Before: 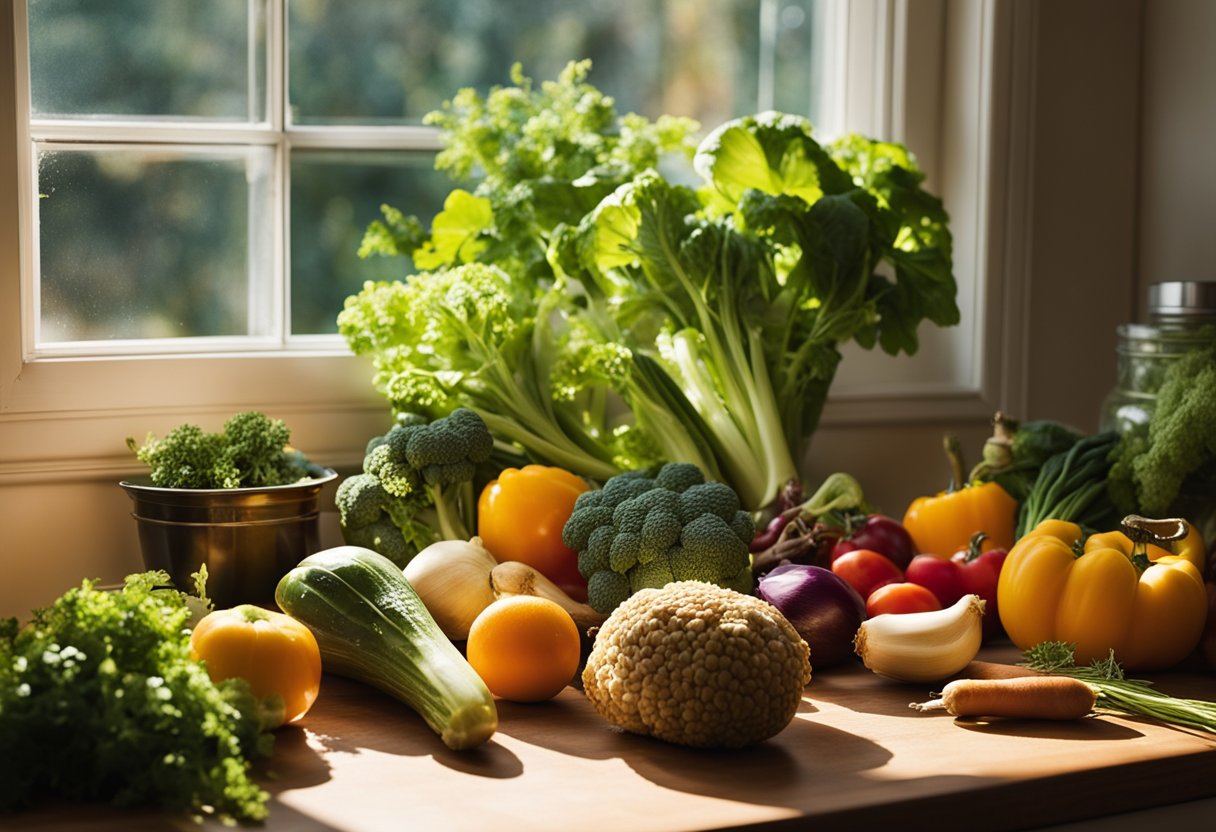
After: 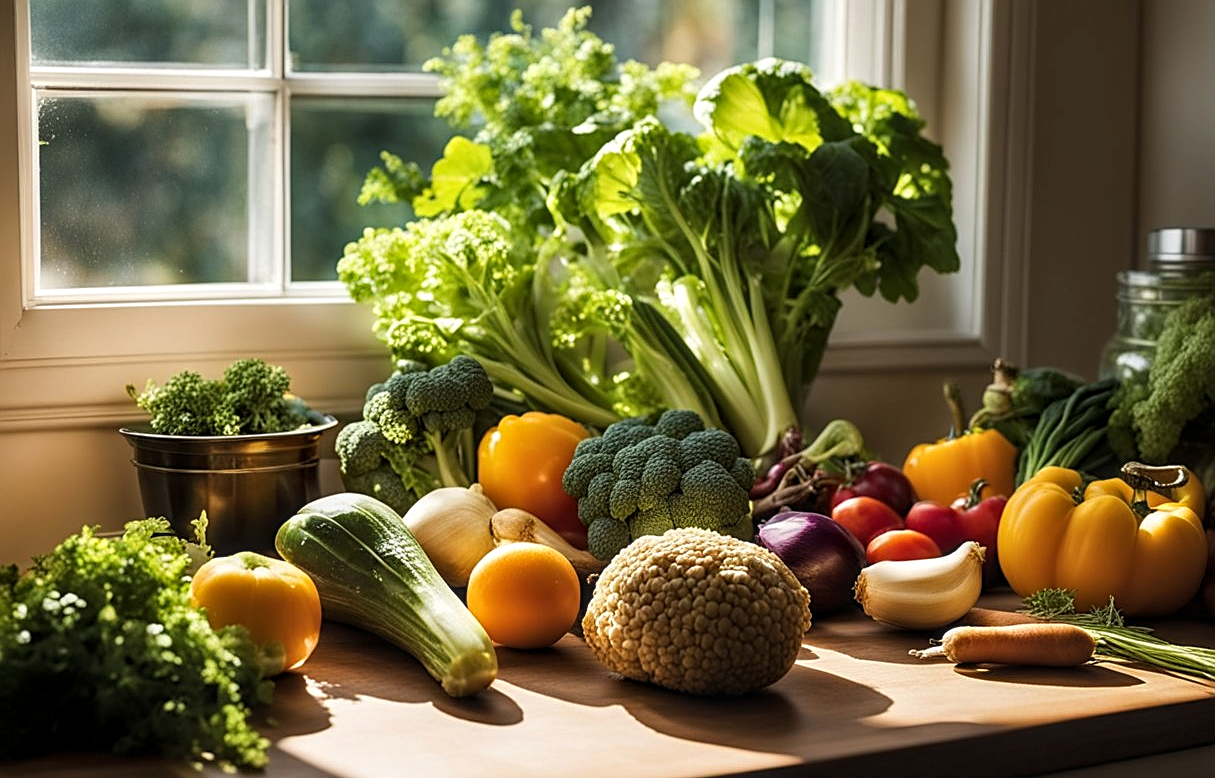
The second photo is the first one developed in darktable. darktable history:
levels: levels [0.016, 0.492, 0.969]
sharpen: on, module defaults
crop and rotate: top 6.381%
local contrast: on, module defaults
